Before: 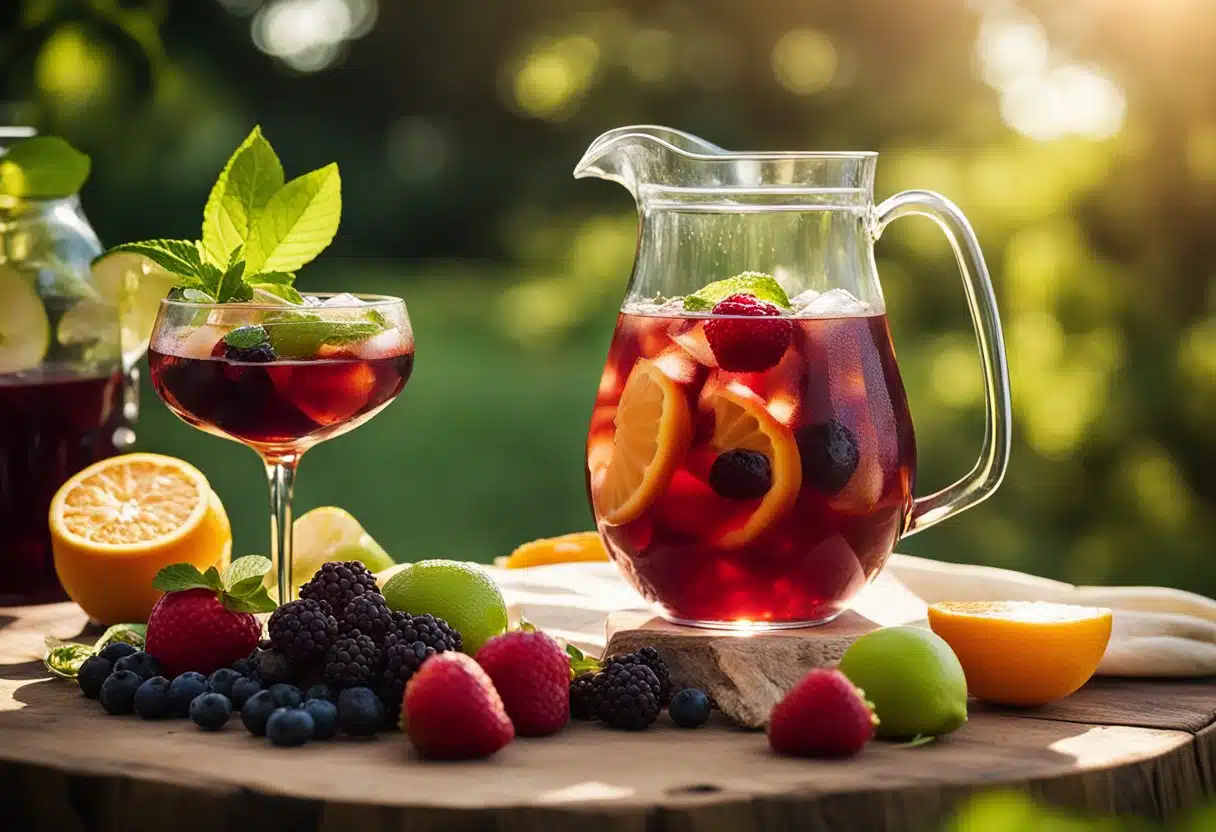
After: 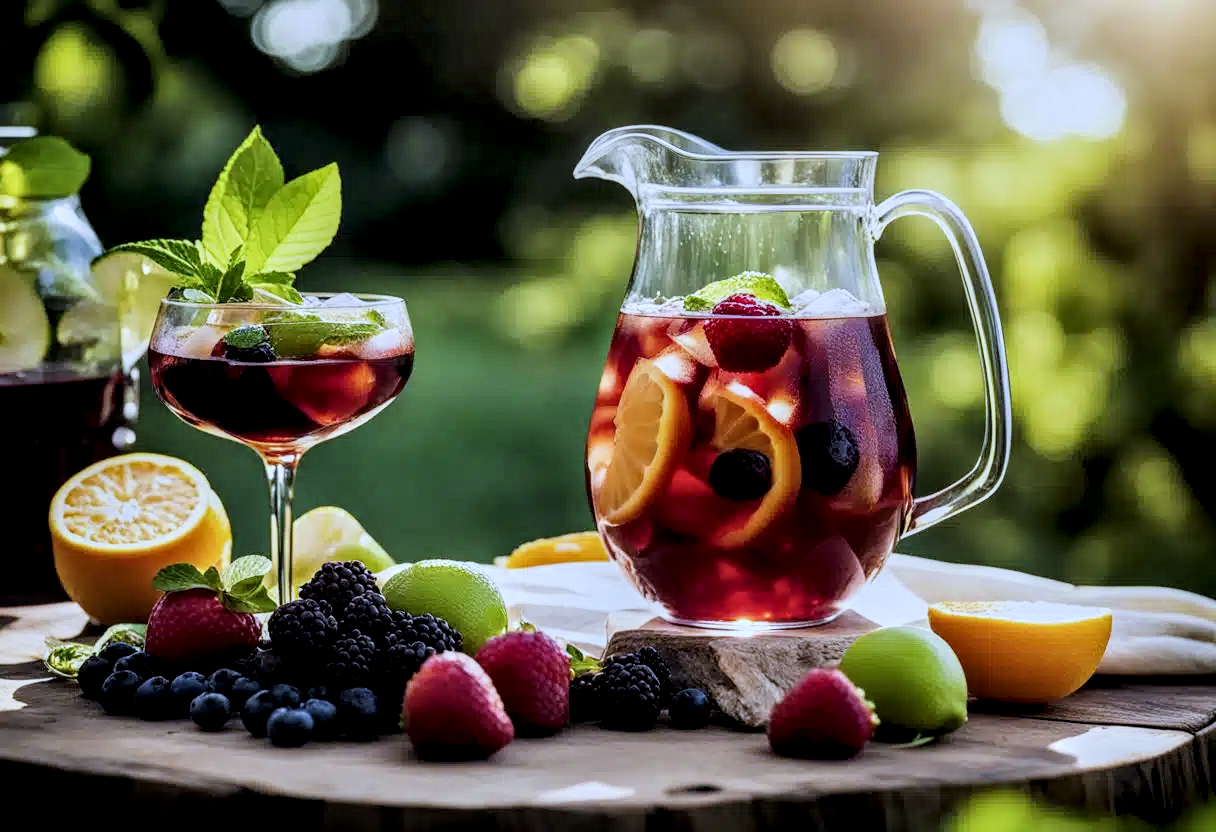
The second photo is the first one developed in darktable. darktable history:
local contrast: highlights 60%, shadows 60%, detail 160%
white balance: red 0.871, blue 1.249
filmic rgb: black relative exposure -7.65 EV, white relative exposure 4.56 EV, hardness 3.61, contrast 1.106
